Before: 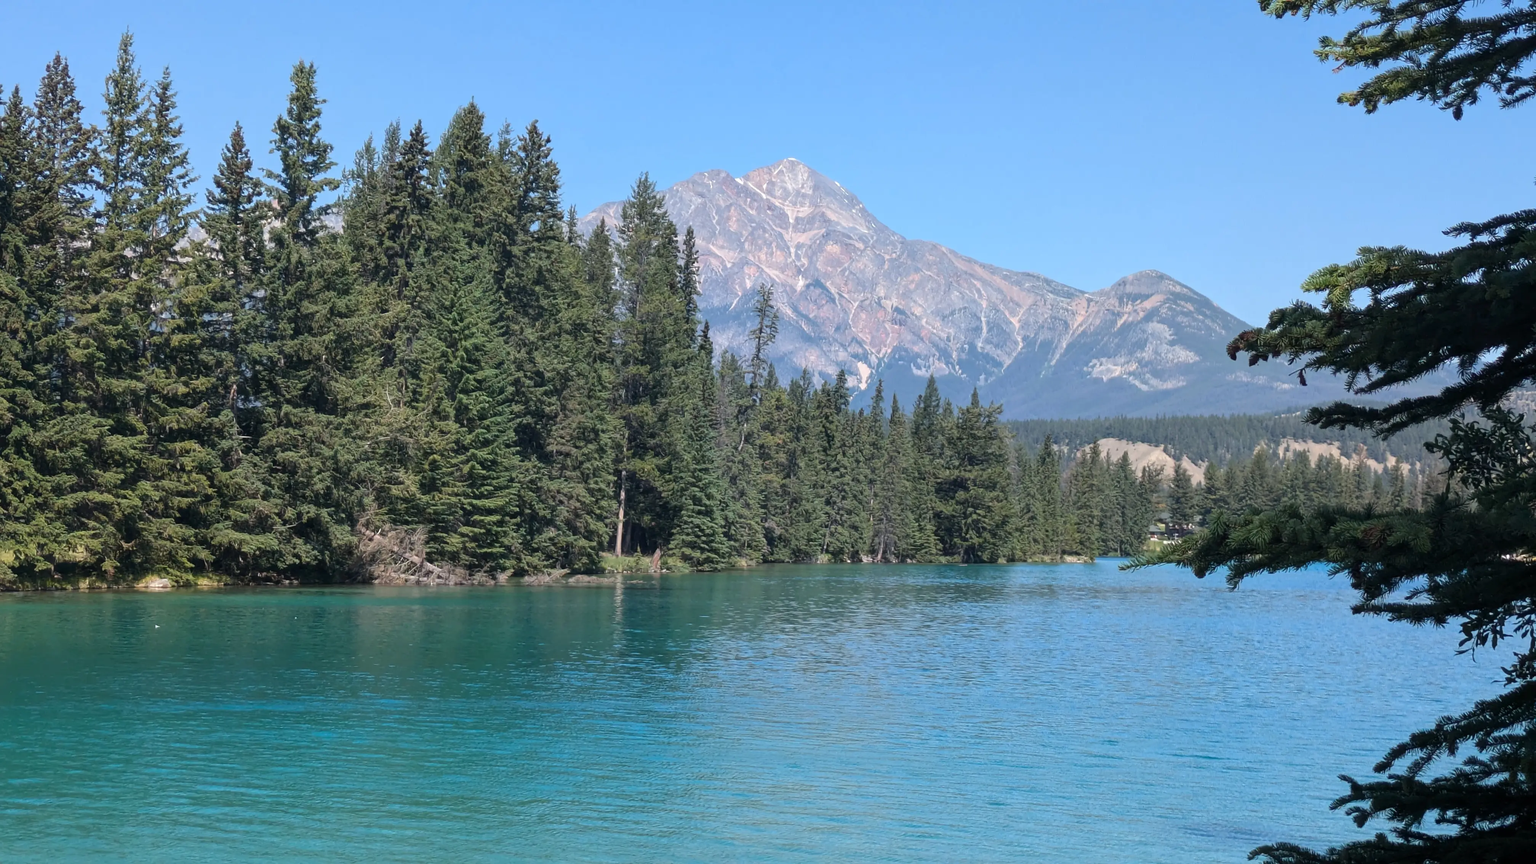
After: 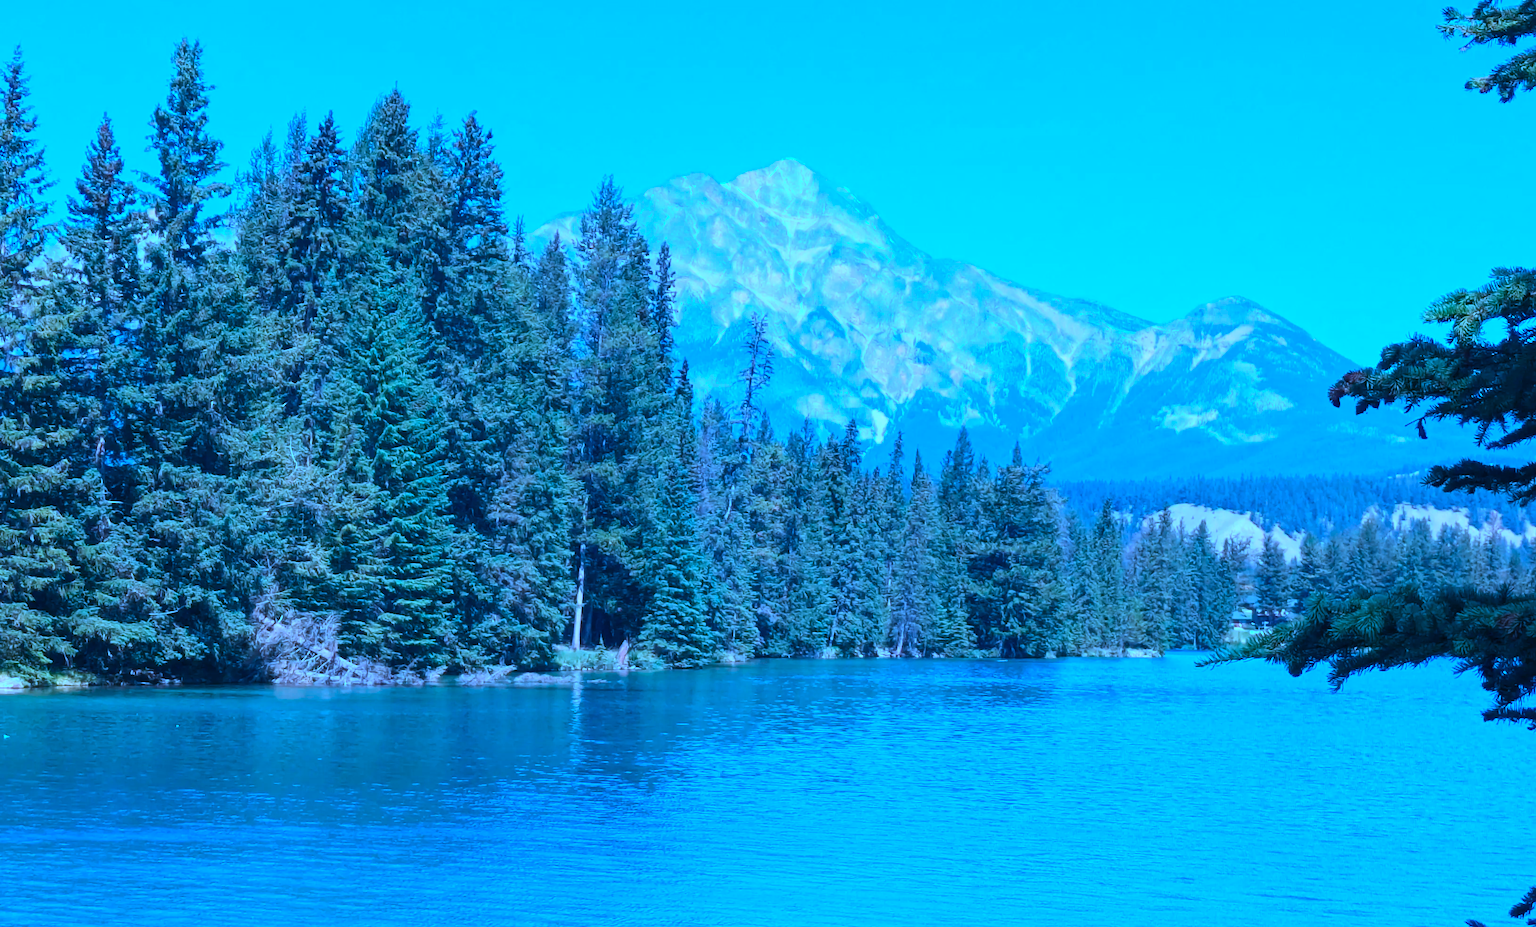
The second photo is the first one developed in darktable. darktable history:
contrast brightness saturation: contrast 0.196, brightness 0.165, saturation 0.224
crop: left 9.928%, top 3.588%, right 9.159%, bottom 9.545%
color calibration: gray › normalize channels true, illuminant as shot in camera, x 0.463, y 0.42, temperature 2653.37 K, gamut compression 0.013
